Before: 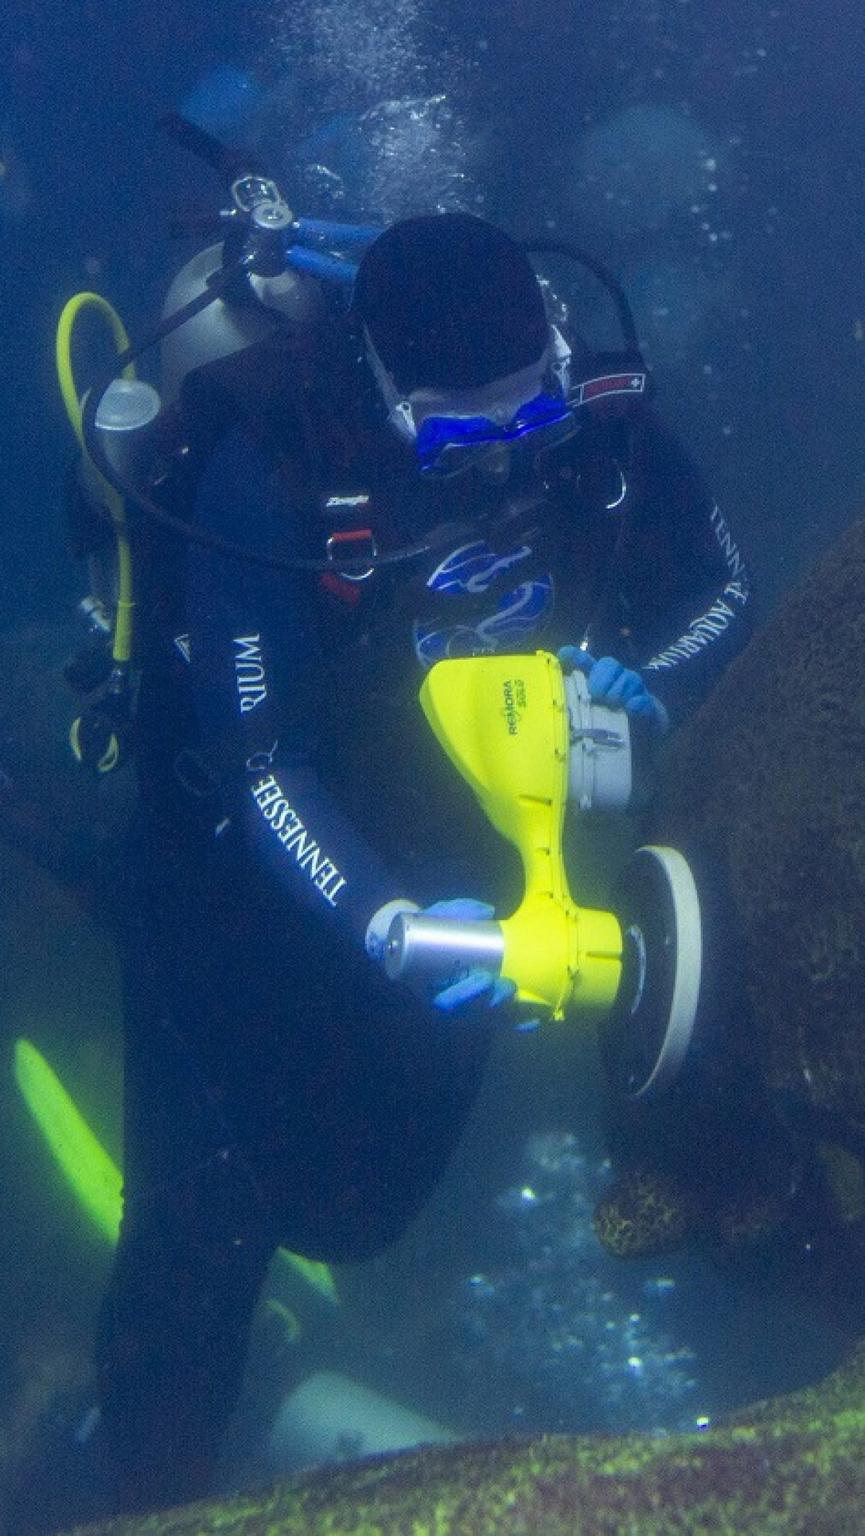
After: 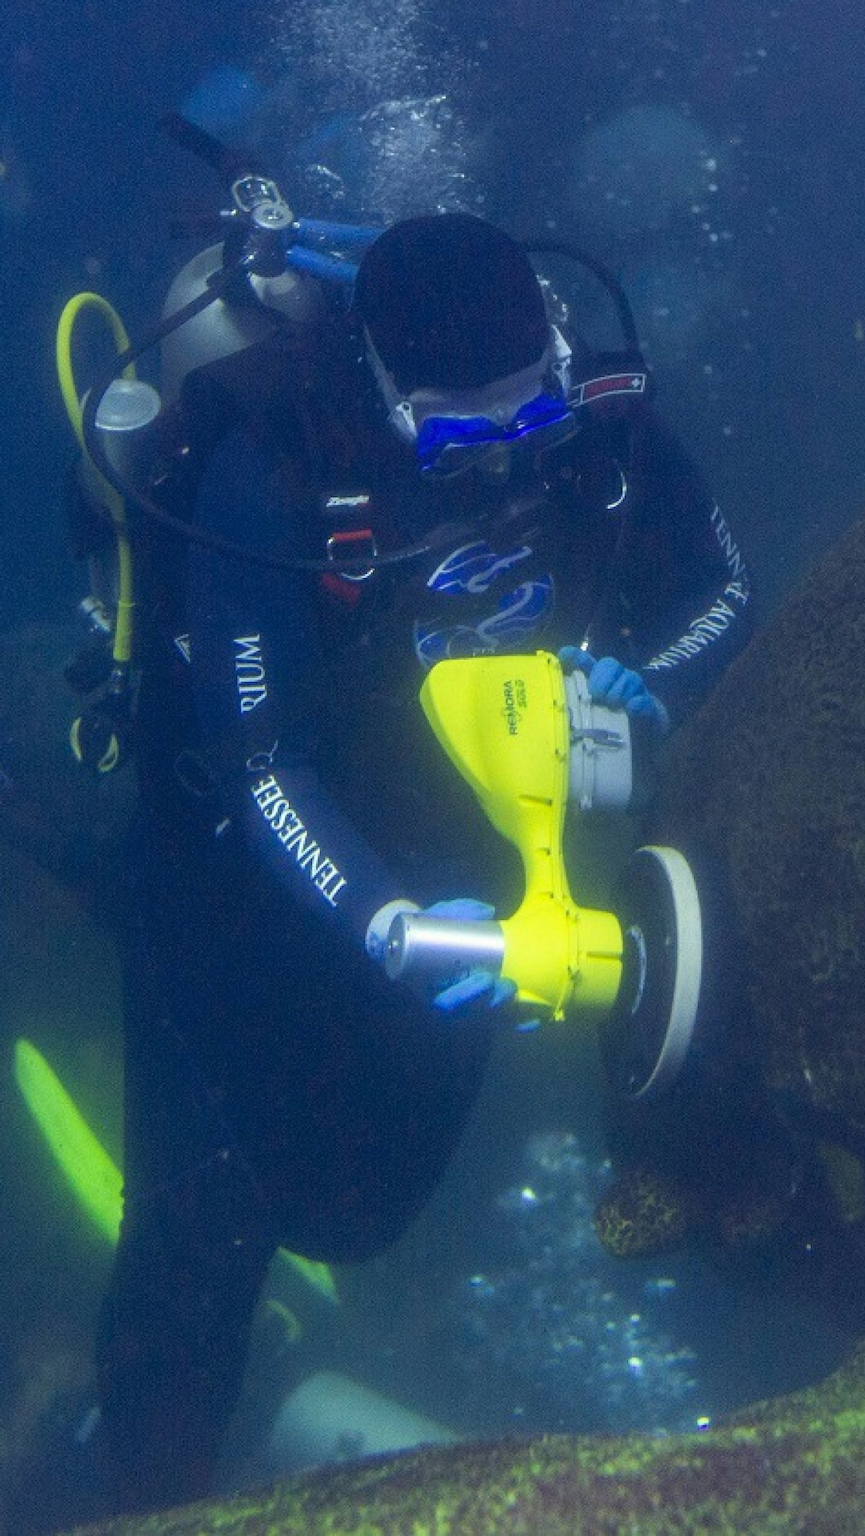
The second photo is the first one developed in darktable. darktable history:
white balance: red 1.009, blue 0.985
